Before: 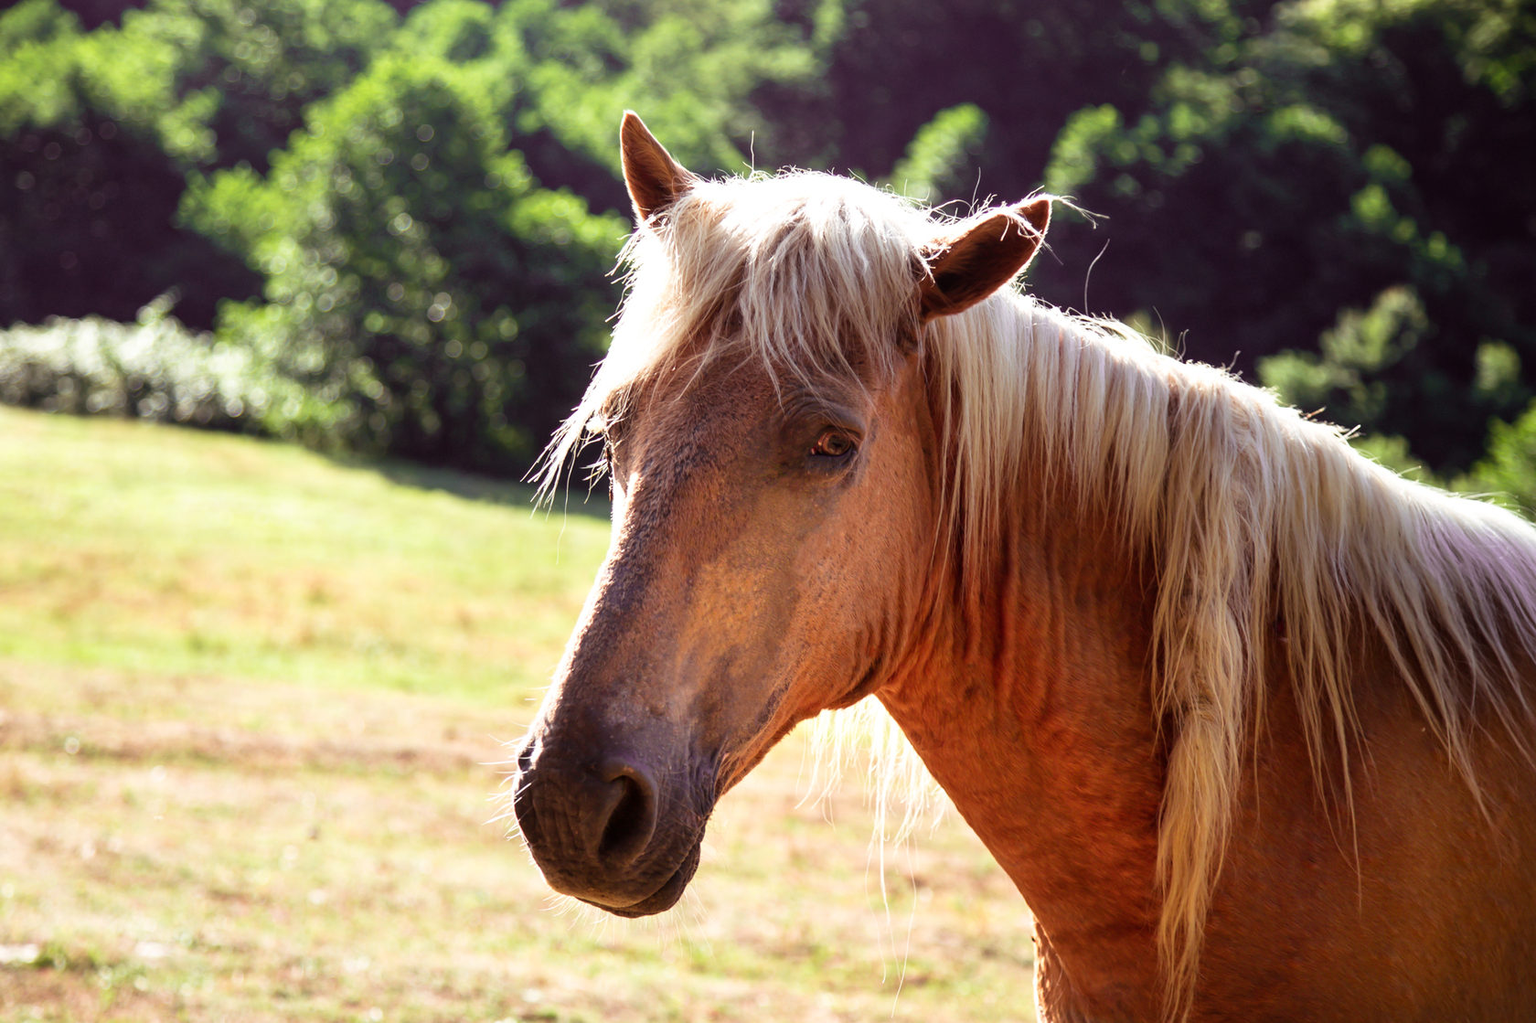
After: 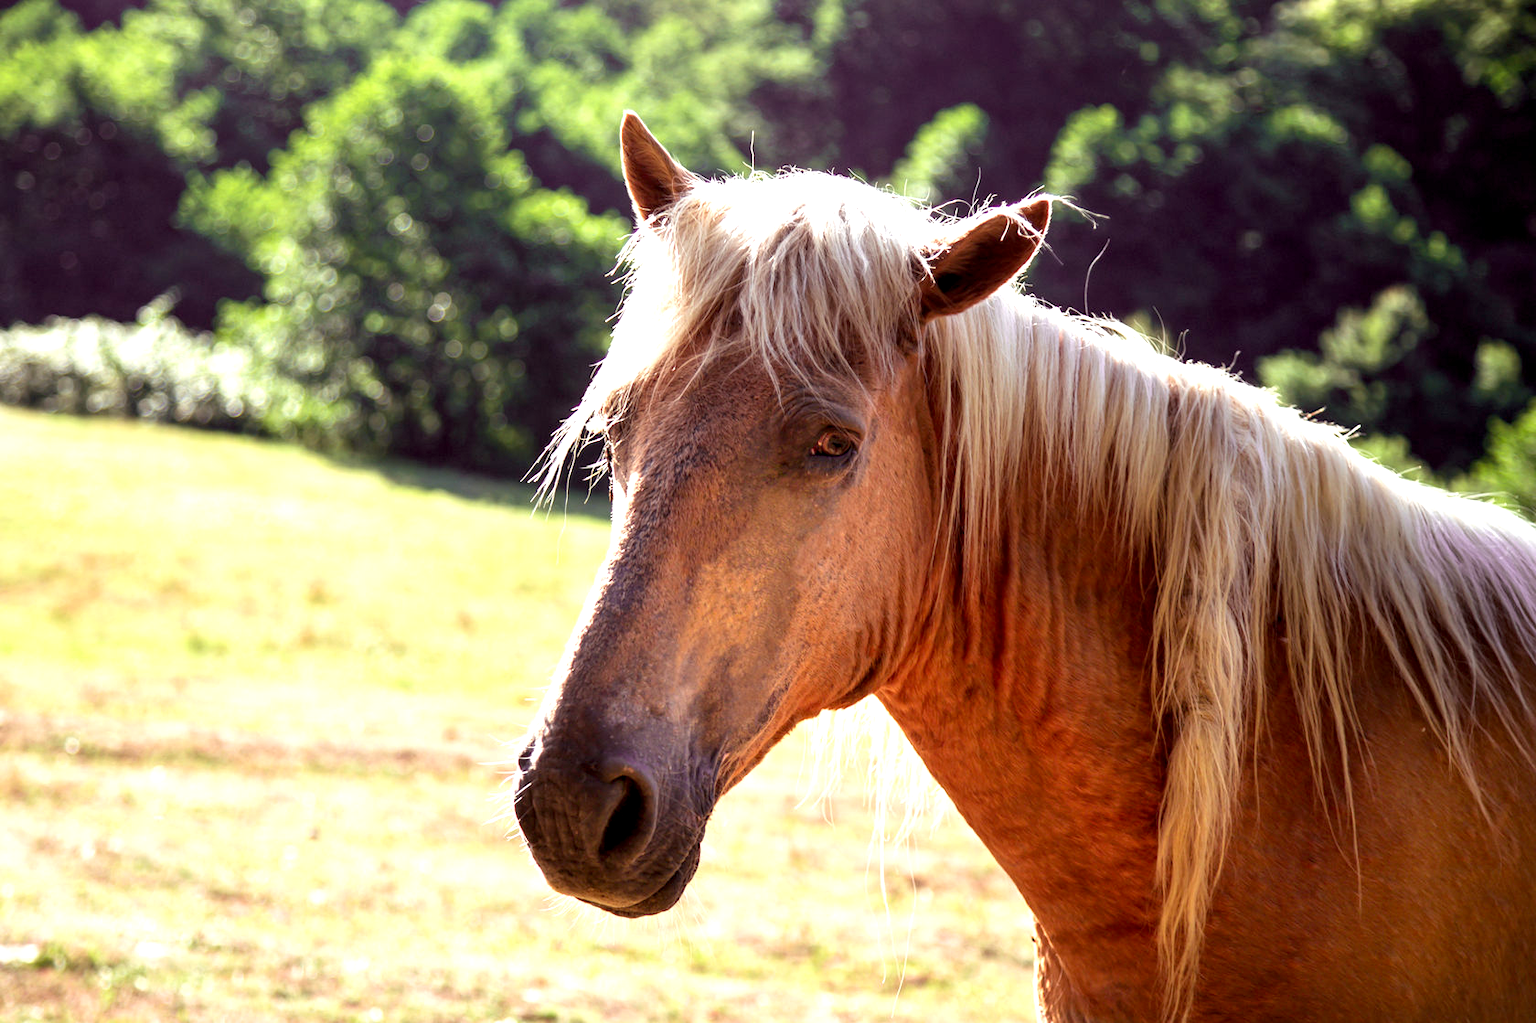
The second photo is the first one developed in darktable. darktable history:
exposure: black level correction 0.003, exposure 0.383 EV, compensate highlight preservation false
local contrast: highlights 100%, shadows 100%, detail 120%, midtone range 0.2
